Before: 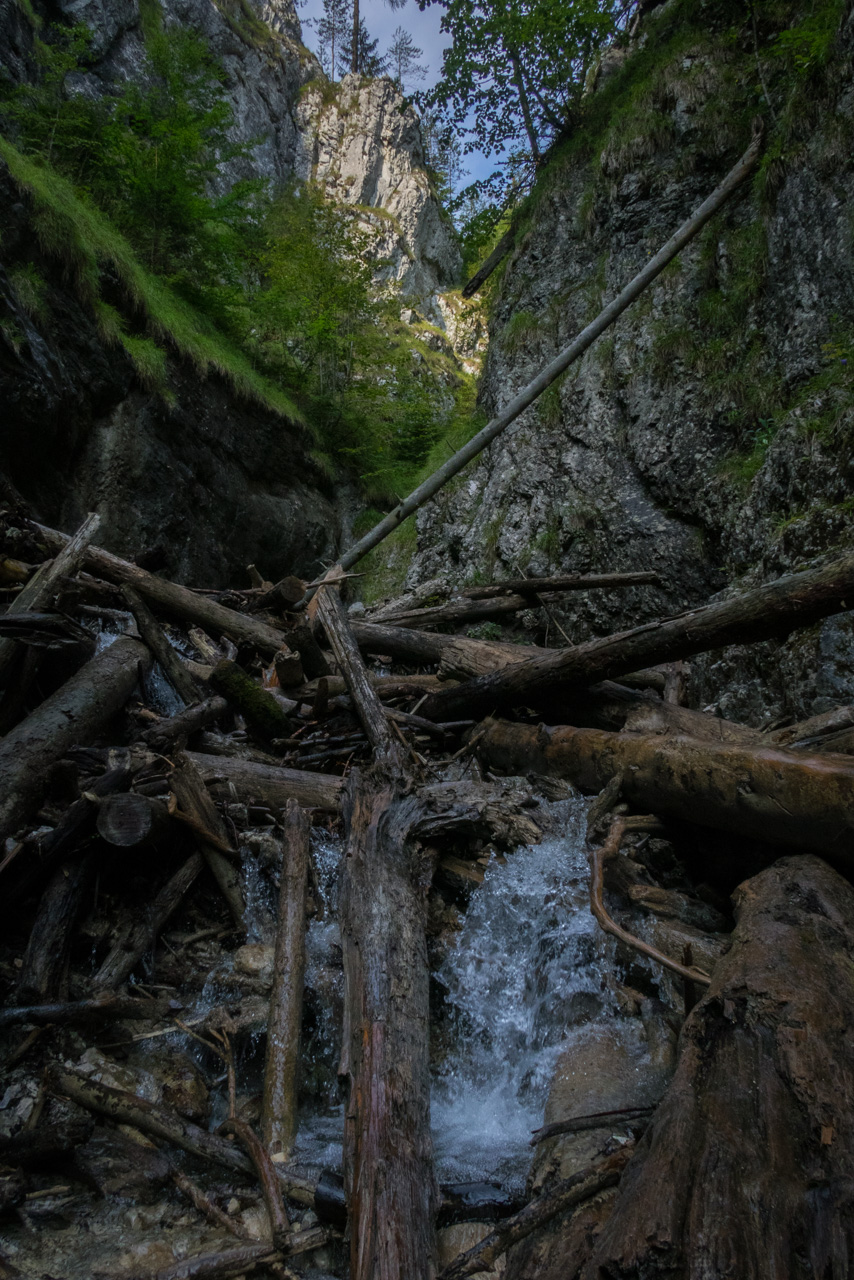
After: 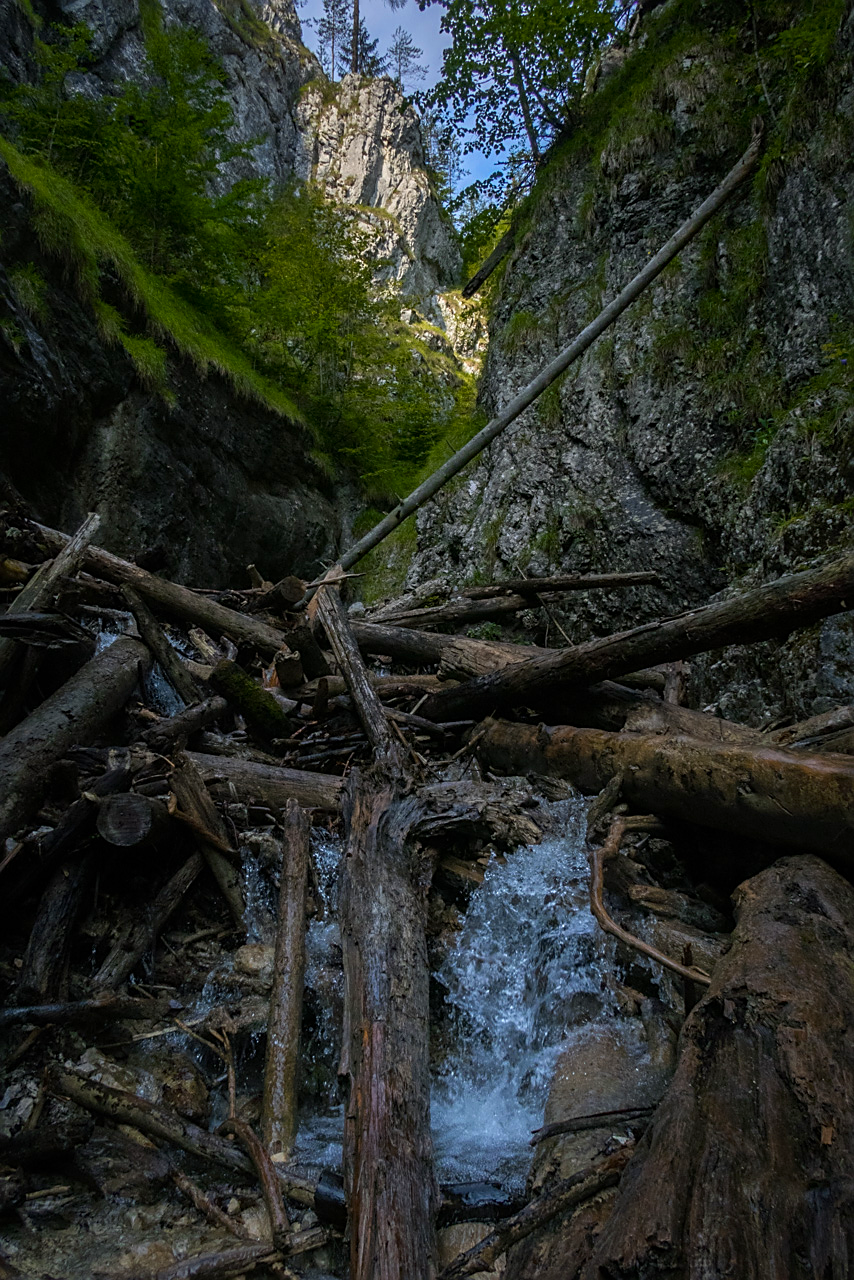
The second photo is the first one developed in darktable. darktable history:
color zones: curves: ch0 [(0.099, 0.624) (0.257, 0.596) (0.384, 0.376) (0.529, 0.492) (0.697, 0.564) (0.768, 0.532) (0.908, 0.644)]; ch1 [(0.112, 0.564) (0.254, 0.612) (0.432, 0.676) (0.592, 0.456) (0.743, 0.684) (0.888, 0.536)]; ch2 [(0.25, 0.5) (0.469, 0.36) (0.75, 0.5)]
sharpen: on, module defaults
